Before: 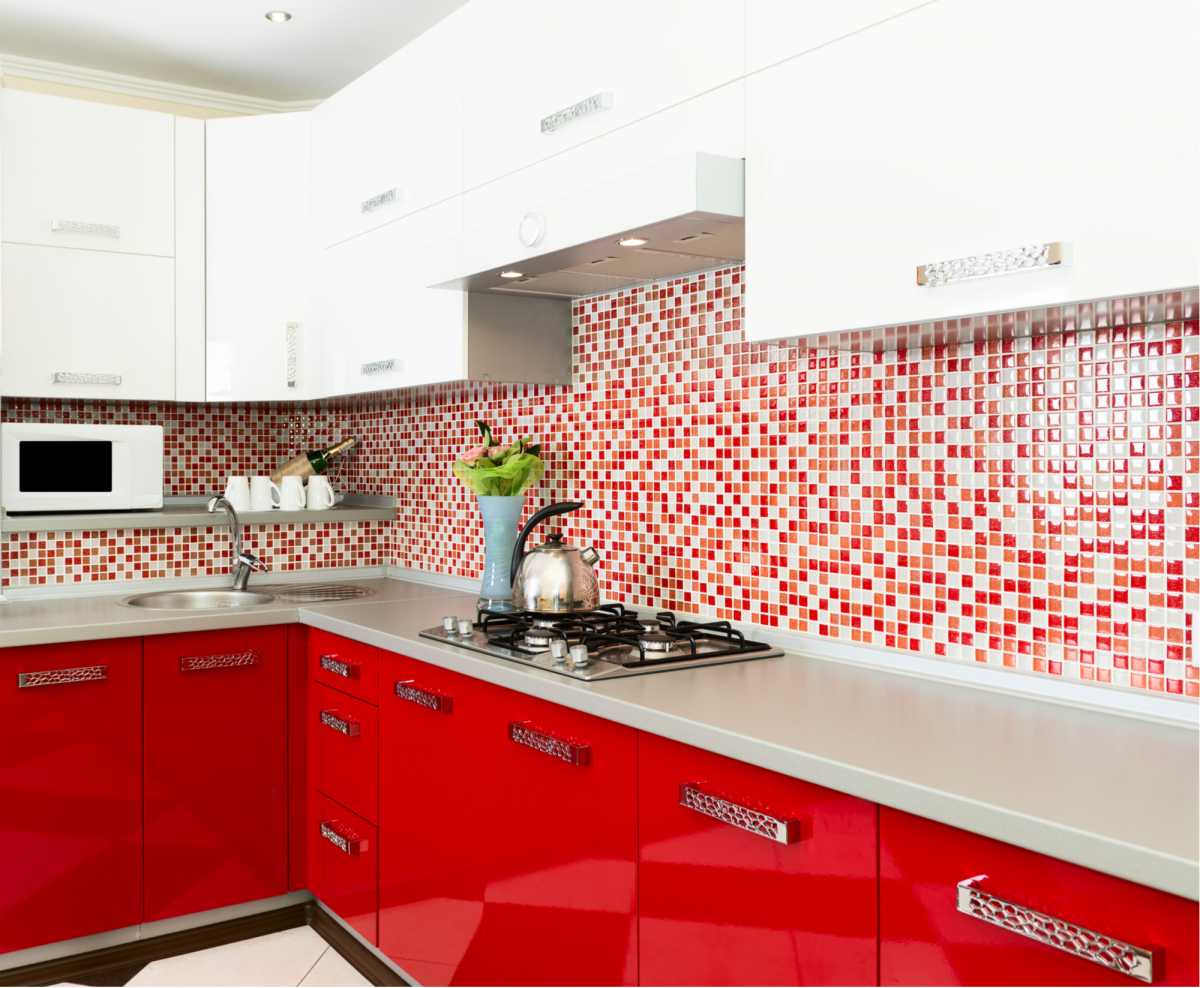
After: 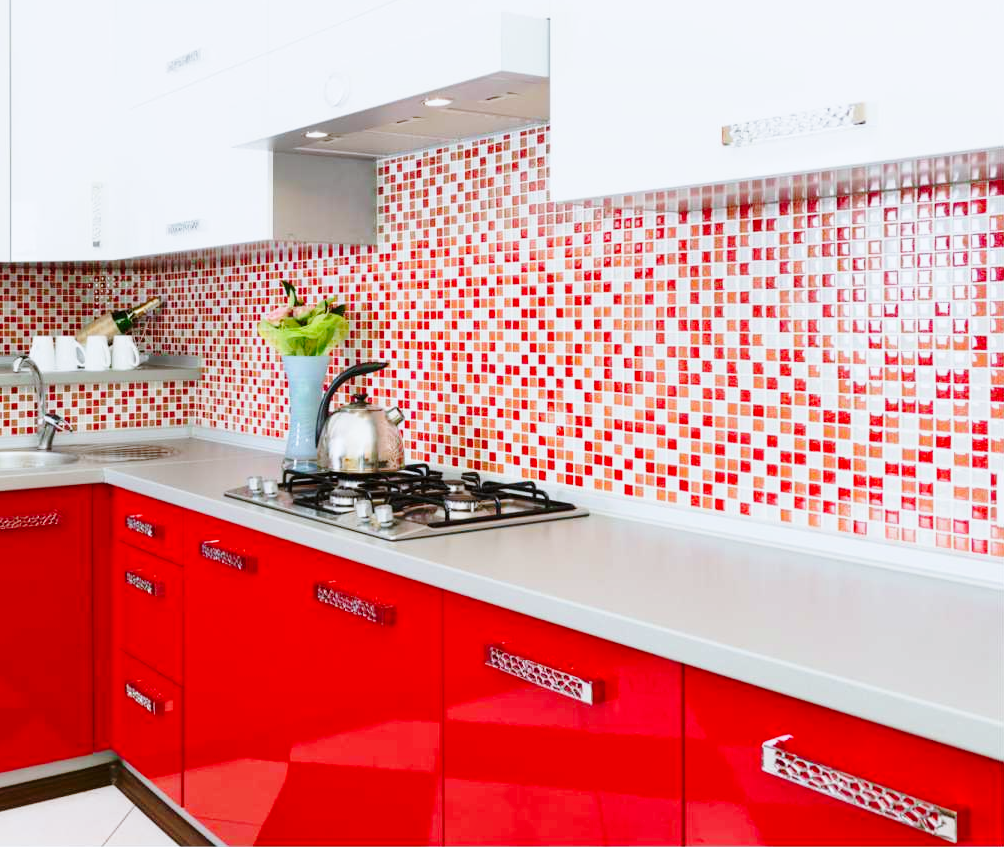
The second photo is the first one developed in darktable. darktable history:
crop: left 16.315%, top 14.246%
white balance: red 0.954, blue 1.079
exposure: black level correction 0, compensate exposure bias true, compensate highlight preservation false
tone equalizer: -8 EV 0.25 EV, -7 EV 0.417 EV, -6 EV 0.417 EV, -5 EV 0.25 EV, -3 EV -0.25 EV, -2 EV -0.417 EV, -1 EV -0.417 EV, +0 EV -0.25 EV, edges refinement/feathering 500, mask exposure compensation -1.57 EV, preserve details guided filter
base curve: curves: ch0 [(0, 0) (0.028, 0.03) (0.121, 0.232) (0.46, 0.748) (0.859, 0.968) (1, 1)], preserve colors none
